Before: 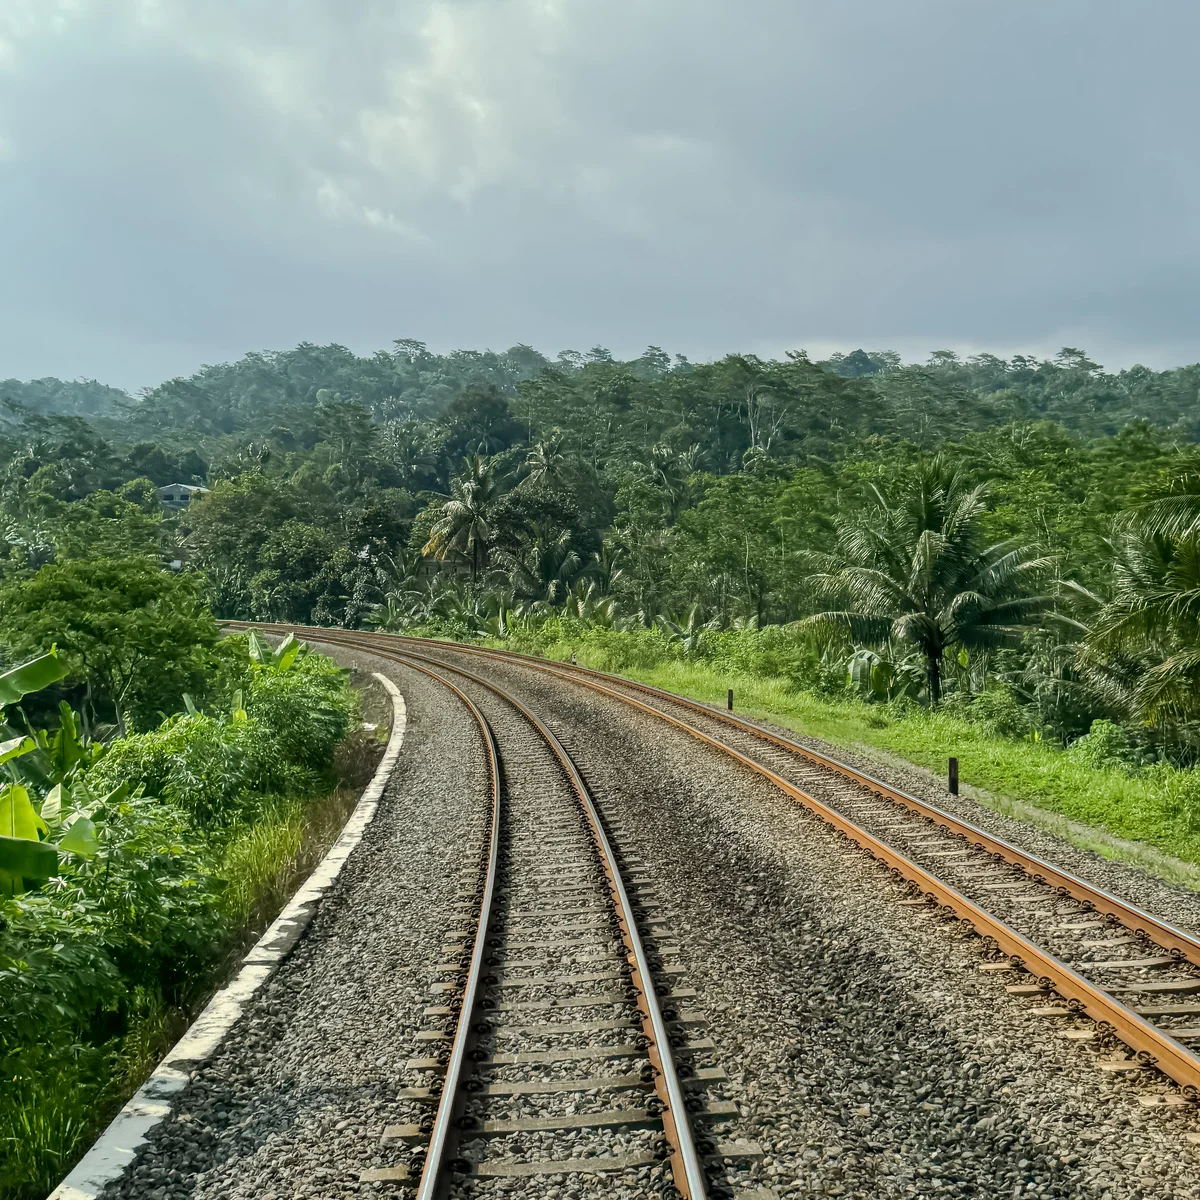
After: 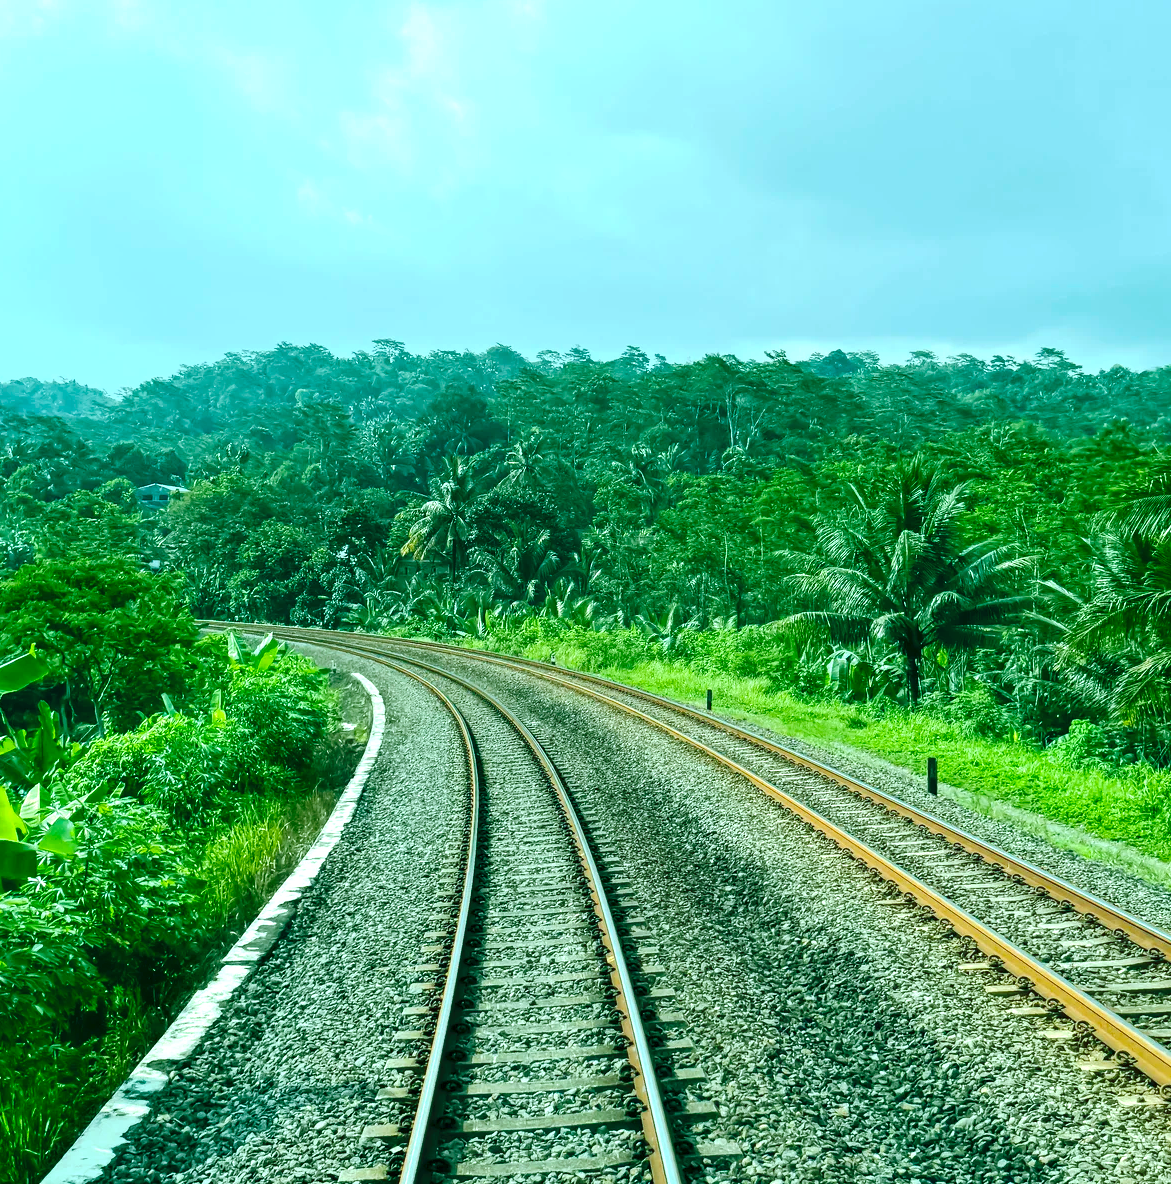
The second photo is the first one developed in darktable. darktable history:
color balance rgb: shadows lift › chroma 11.71%, shadows lift › hue 133.46°, power › chroma 2.15%, power › hue 166.83°, highlights gain › chroma 4%, highlights gain › hue 200.2°, perceptual saturation grading › global saturation 18.05%
tone curve: curves: ch0 [(0, 0) (0.003, 0.005) (0.011, 0.021) (0.025, 0.042) (0.044, 0.065) (0.069, 0.074) (0.1, 0.092) (0.136, 0.123) (0.177, 0.159) (0.224, 0.2) (0.277, 0.252) (0.335, 0.32) (0.399, 0.392) (0.468, 0.468) (0.543, 0.549) (0.623, 0.638) (0.709, 0.721) (0.801, 0.812) (0.898, 0.896) (1, 1)], preserve colors none
exposure: black level correction 0, exposure 0.7 EV, compensate exposure bias true, compensate highlight preservation false
crop and rotate: left 1.774%, right 0.633%, bottom 1.28%
